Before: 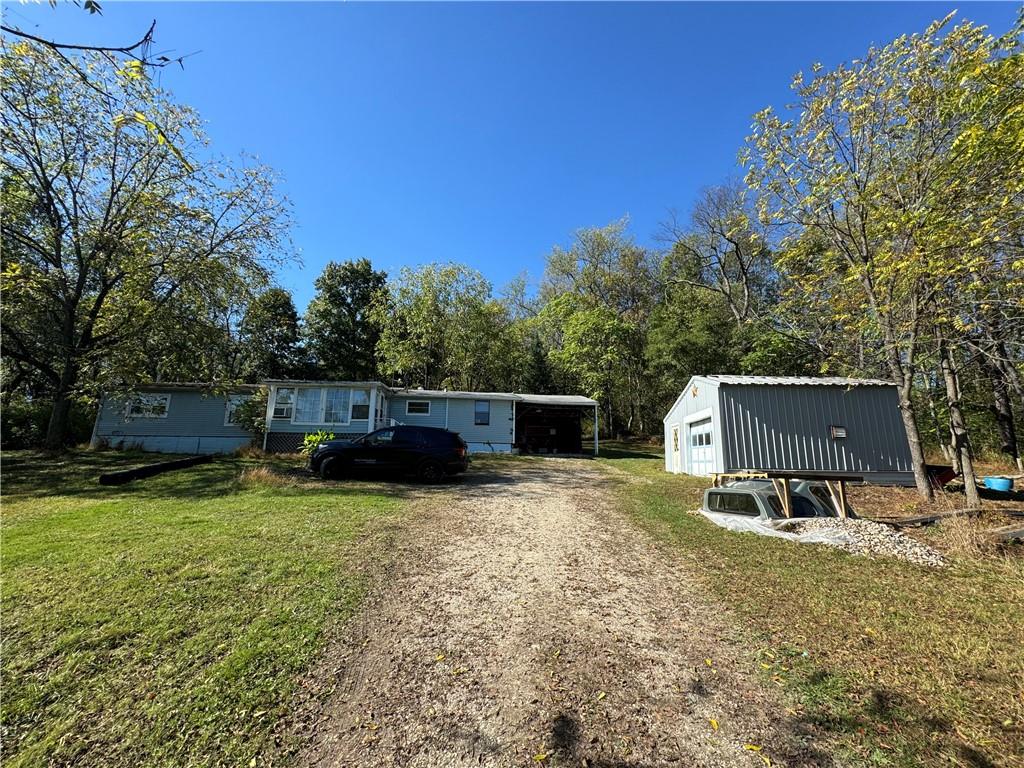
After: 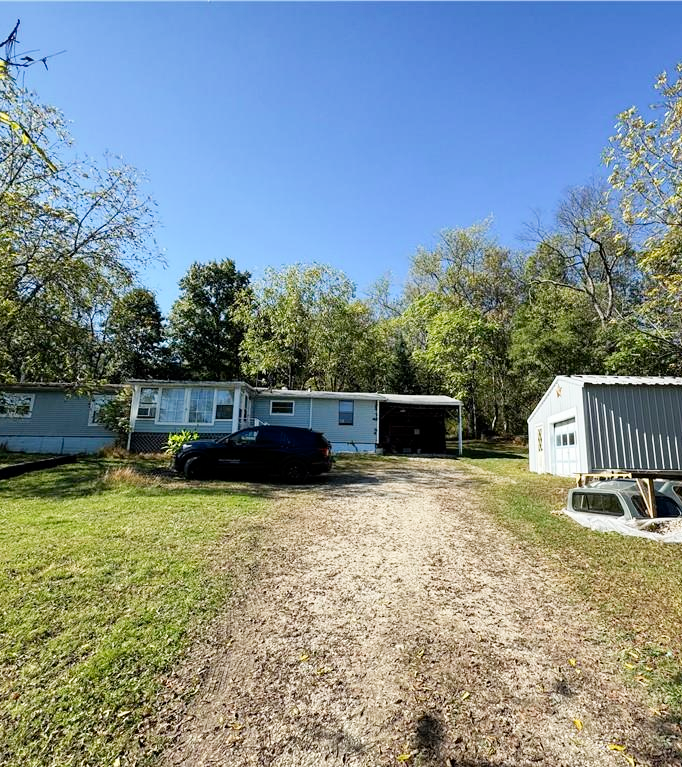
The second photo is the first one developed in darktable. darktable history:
shadows and highlights: shadows 52.49, soften with gaussian
crop and rotate: left 13.374%, right 19.97%
tone curve: curves: ch0 [(0, 0) (0.004, 0.001) (0.133, 0.151) (0.325, 0.399) (0.475, 0.579) (0.832, 0.902) (1, 1)], preserve colors none
